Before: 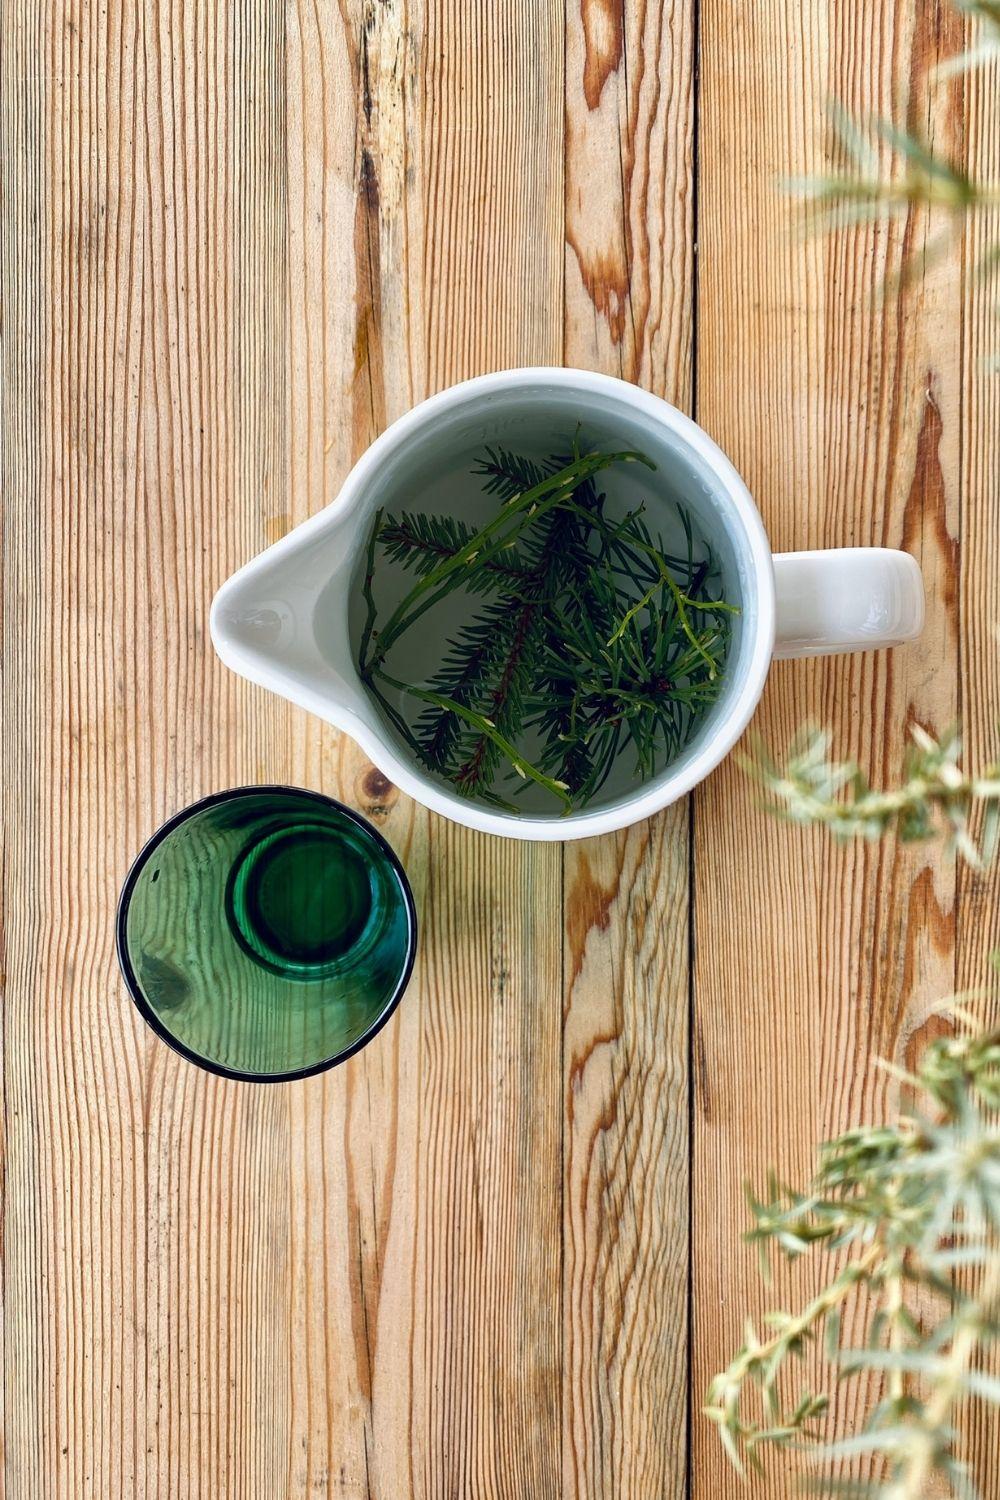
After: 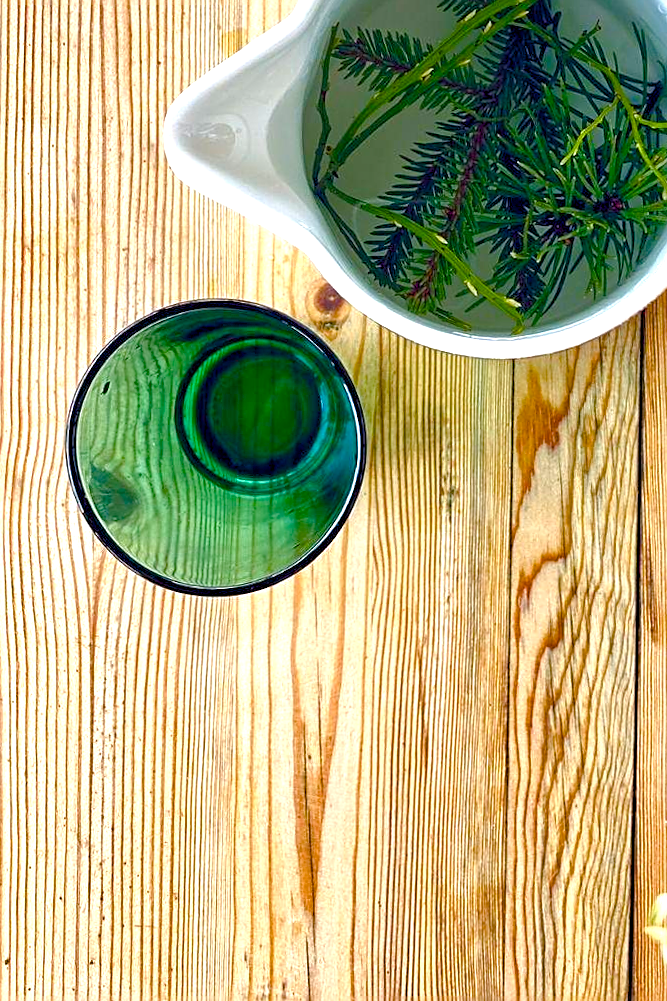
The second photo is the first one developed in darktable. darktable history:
color balance rgb: linear chroma grading › global chroma 18.9%, perceptual saturation grading › global saturation 20%, perceptual saturation grading › highlights -25%, perceptual saturation grading › shadows 50%, global vibrance 18.93%
crop and rotate: angle -0.82°, left 3.85%, top 31.828%, right 27.992%
tone equalizer: -8 EV 0.25 EV, -7 EV 0.417 EV, -6 EV 0.417 EV, -5 EV 0.25 EV, -3 EV -0.25 EV, -2 EV -0.417 EV, -1 EV -0.417 EV, +0 EV -0.25 EV, edges refinement/feathering 500, mask exposure compensation -1.57 EV, preserve details guided filter
exposure: black level correction 0, exposure 1.1 EV, compensate highlight preservation false
sharpen: on, module defaults
